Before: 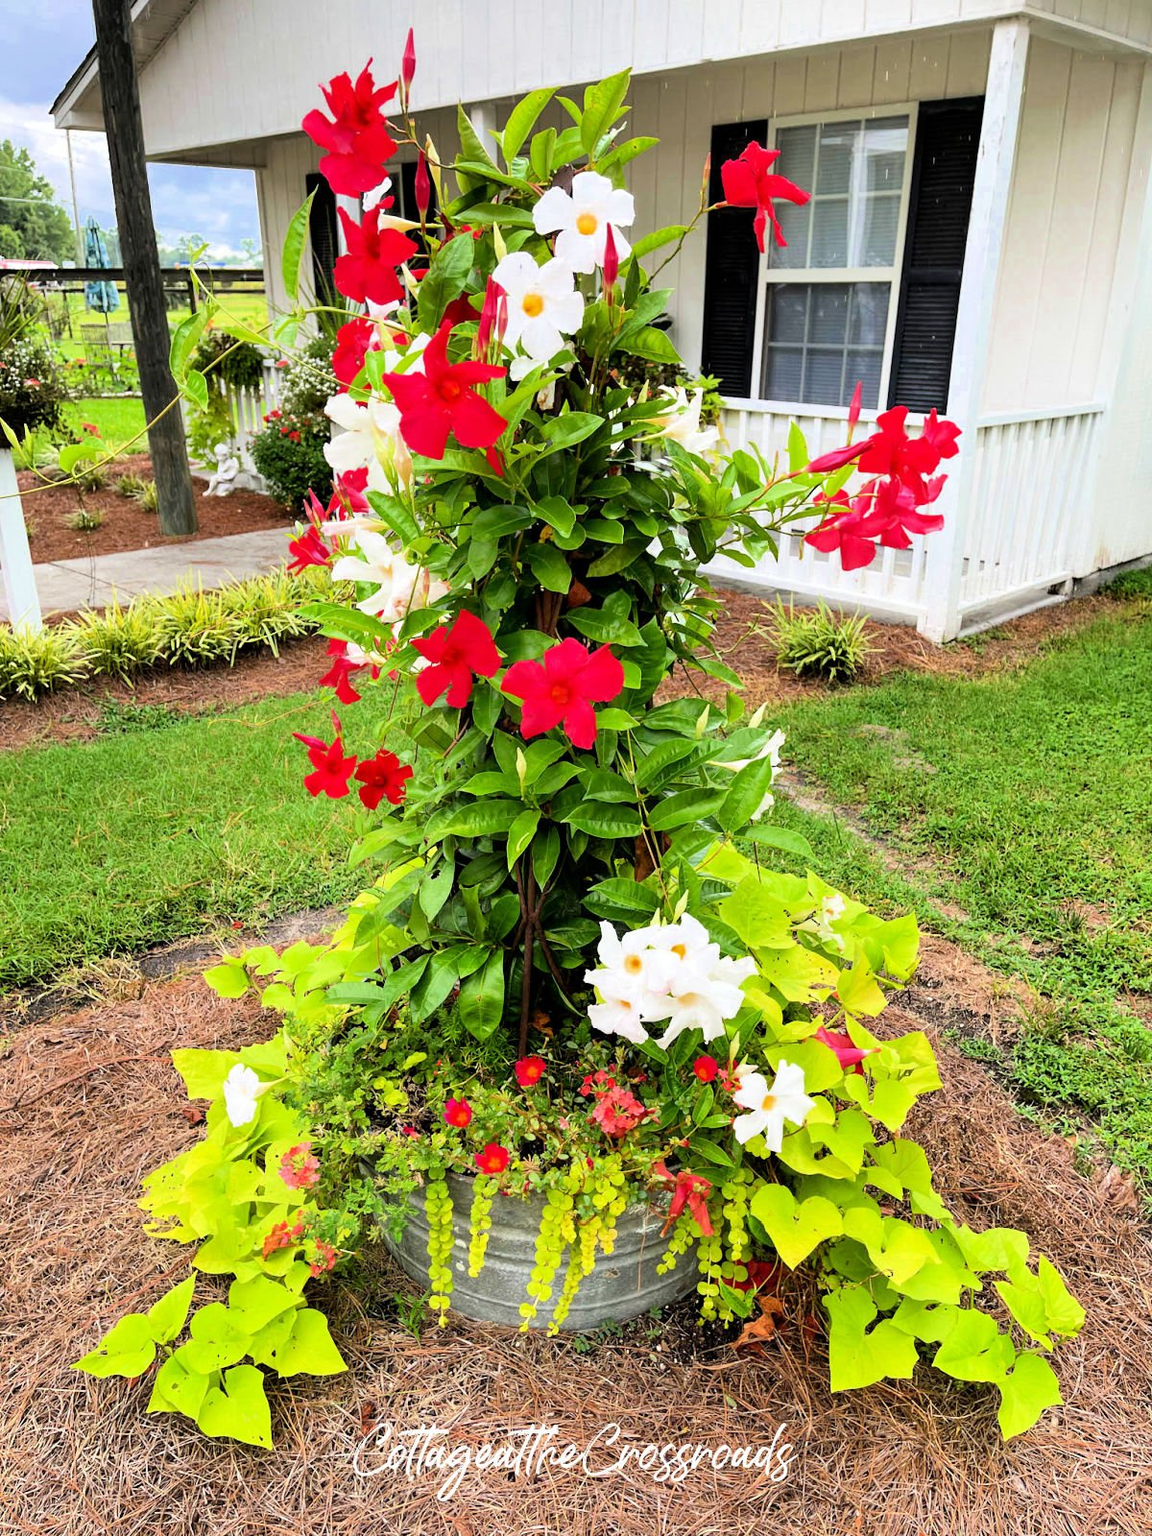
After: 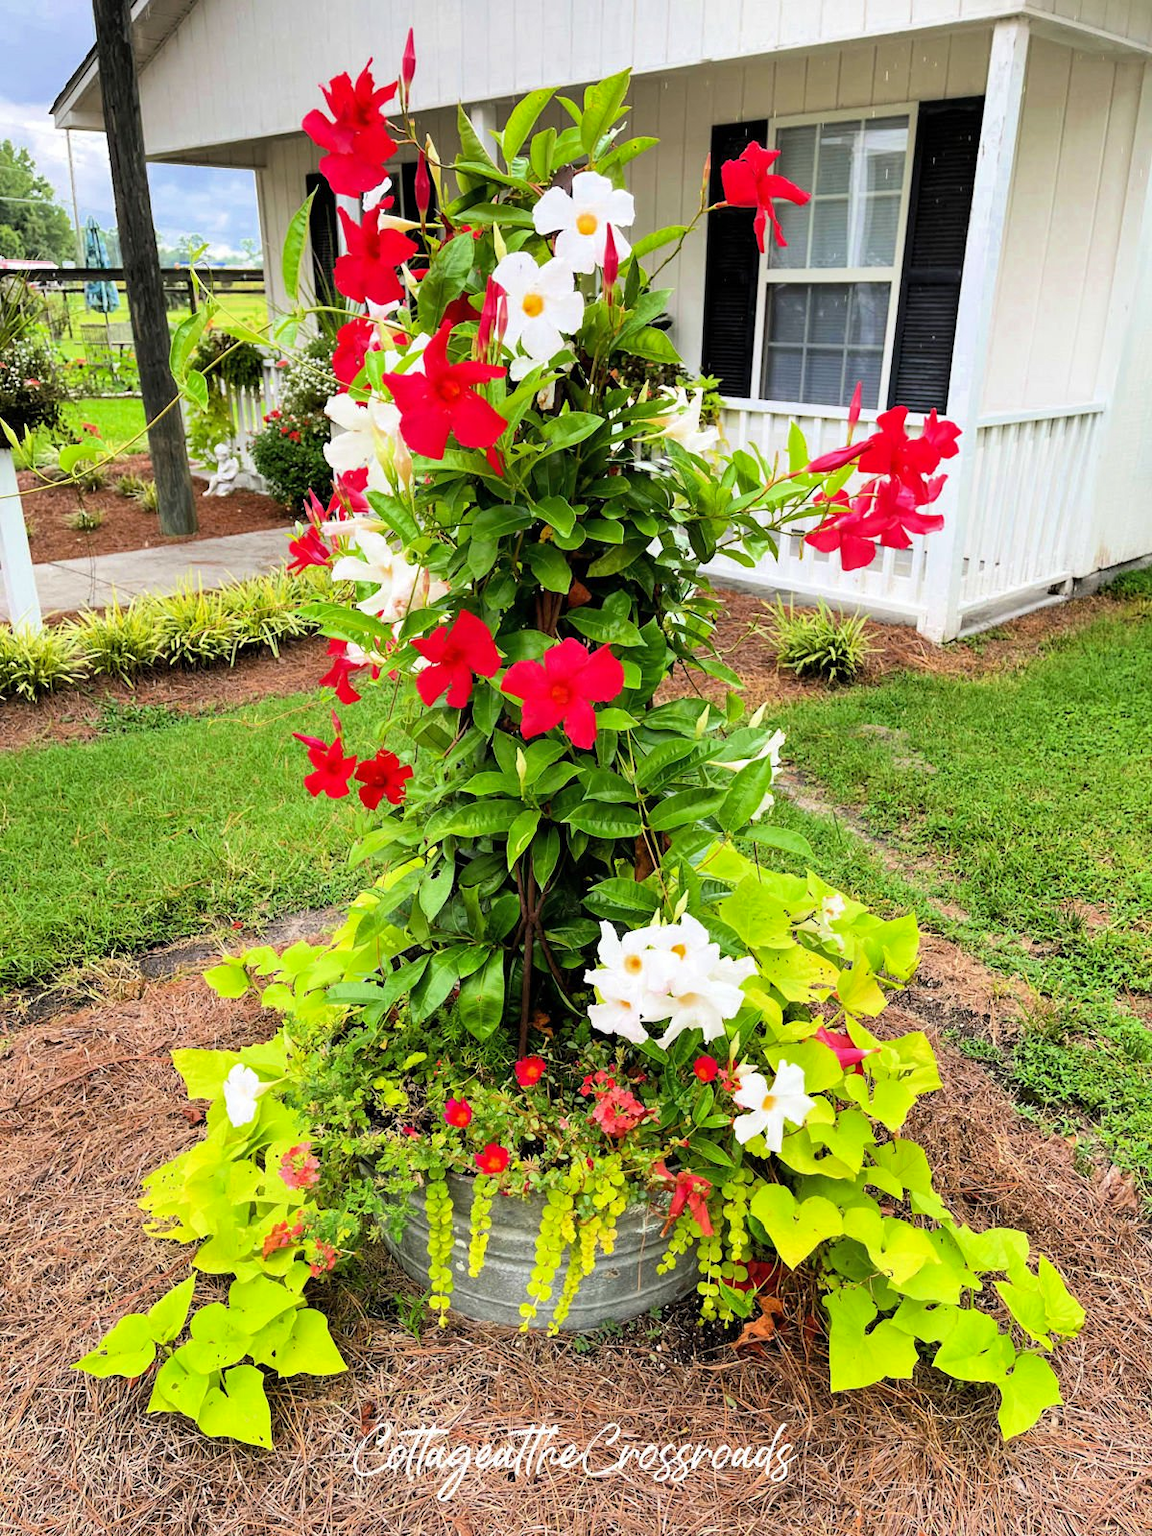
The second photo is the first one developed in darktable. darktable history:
shadows and highlights: shadows 25.32, highlights -24.07
